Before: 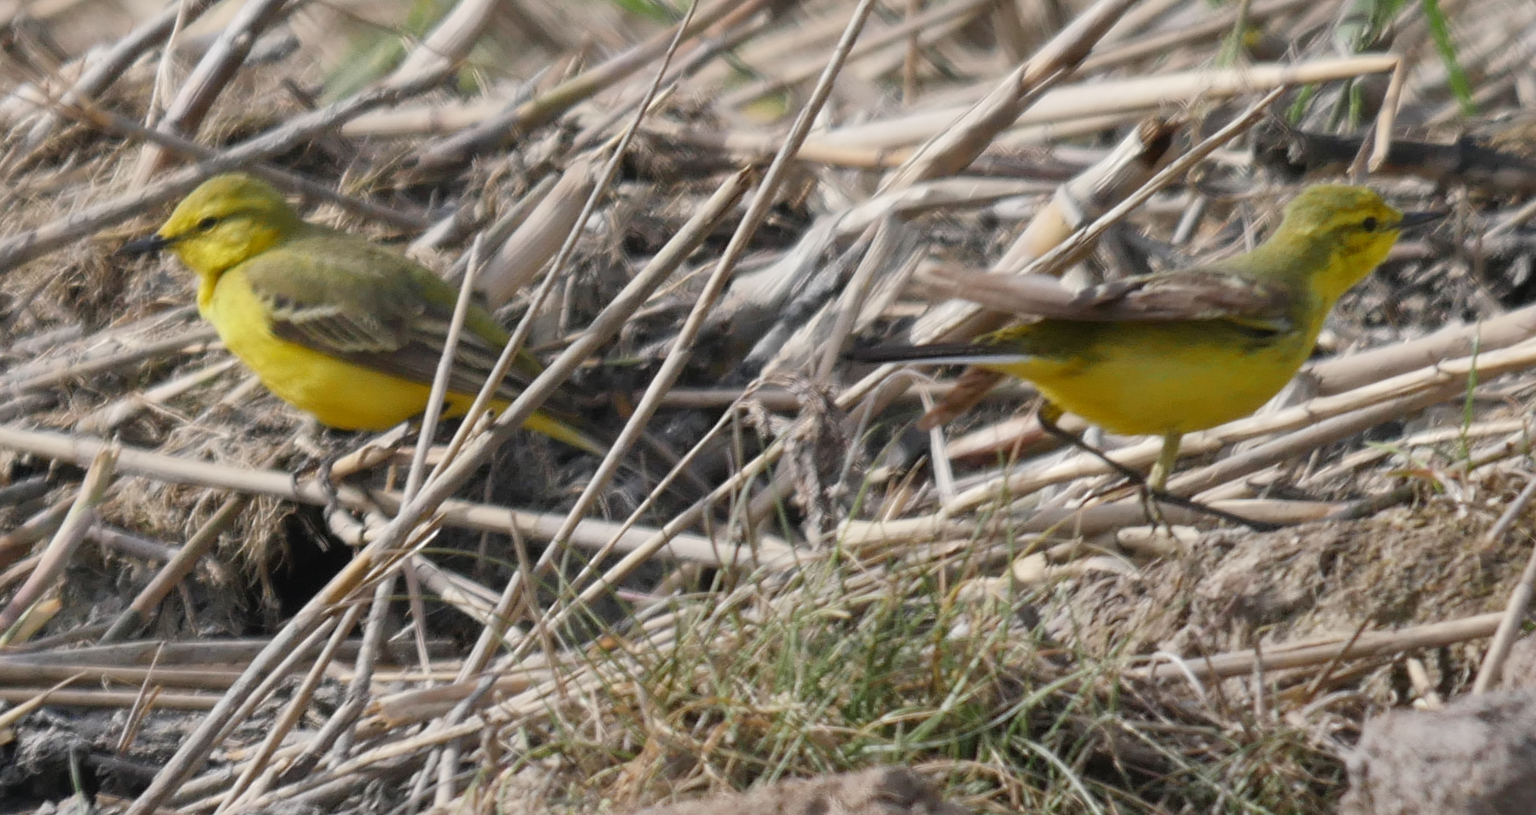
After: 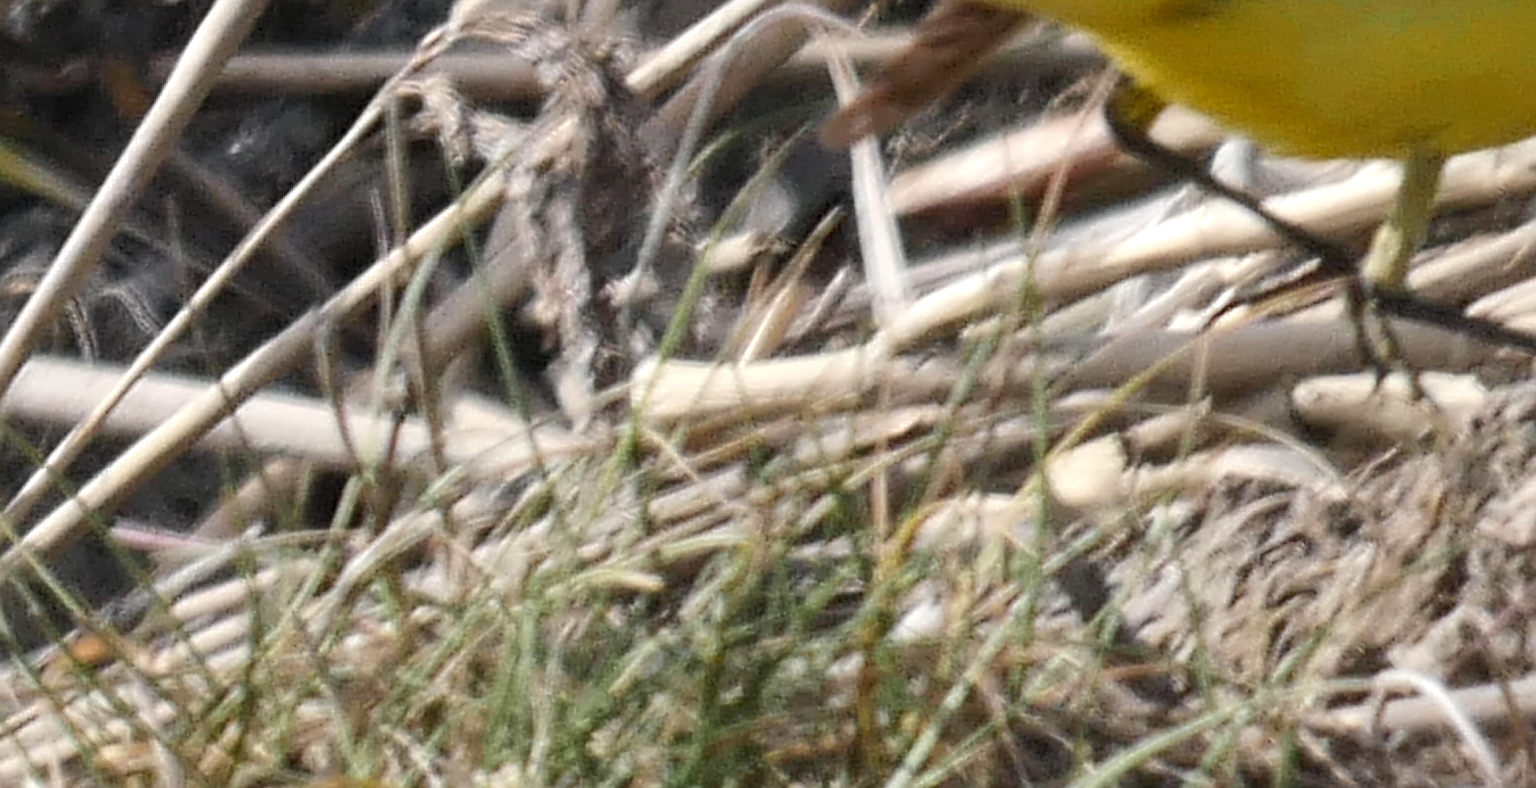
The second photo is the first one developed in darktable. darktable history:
sharpen: on, module defaults
crop: left 37.092%, top 45.142%, right 20.519%, bottom 13.843%
tone equalizer: -8 EV -0.387 EV, -7 EV -0.369 EV, -6 EV -0.295 EV, -5 EV -0.225 EV, -3 EV 0.226 EV, -2 EV 0.324 EV, -1 EV 0.407 EV, +0 EV 0.395 EV, edges refinement/feathering 500, mask exposure compensation -1.57 EV, preserve details no
